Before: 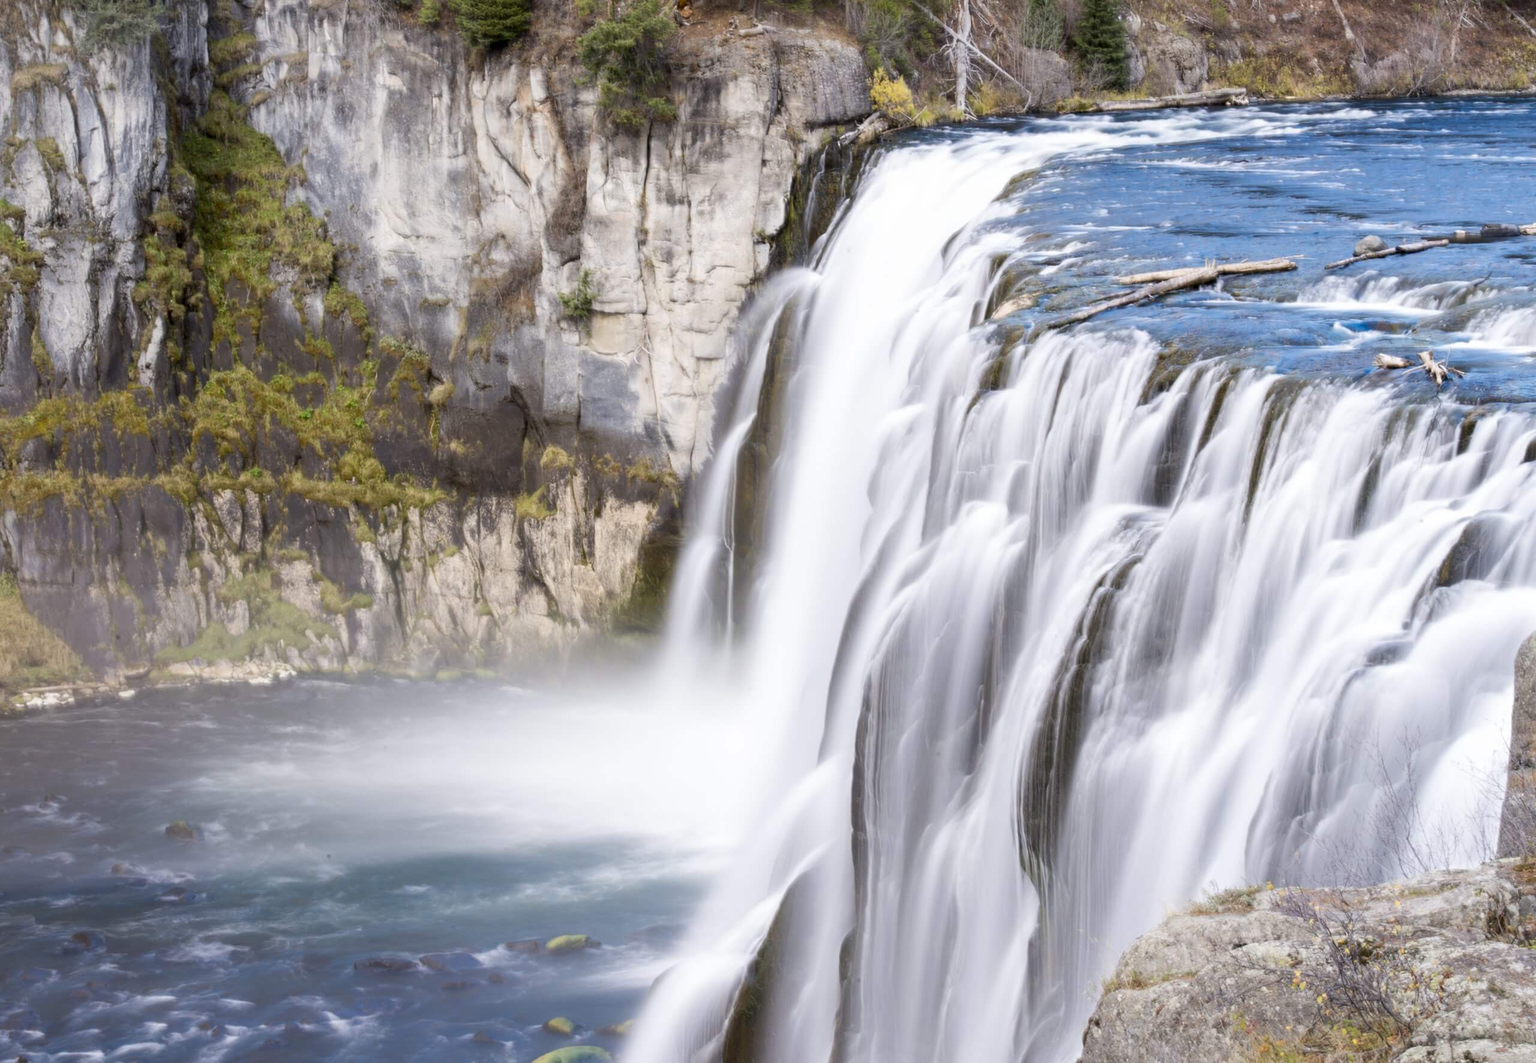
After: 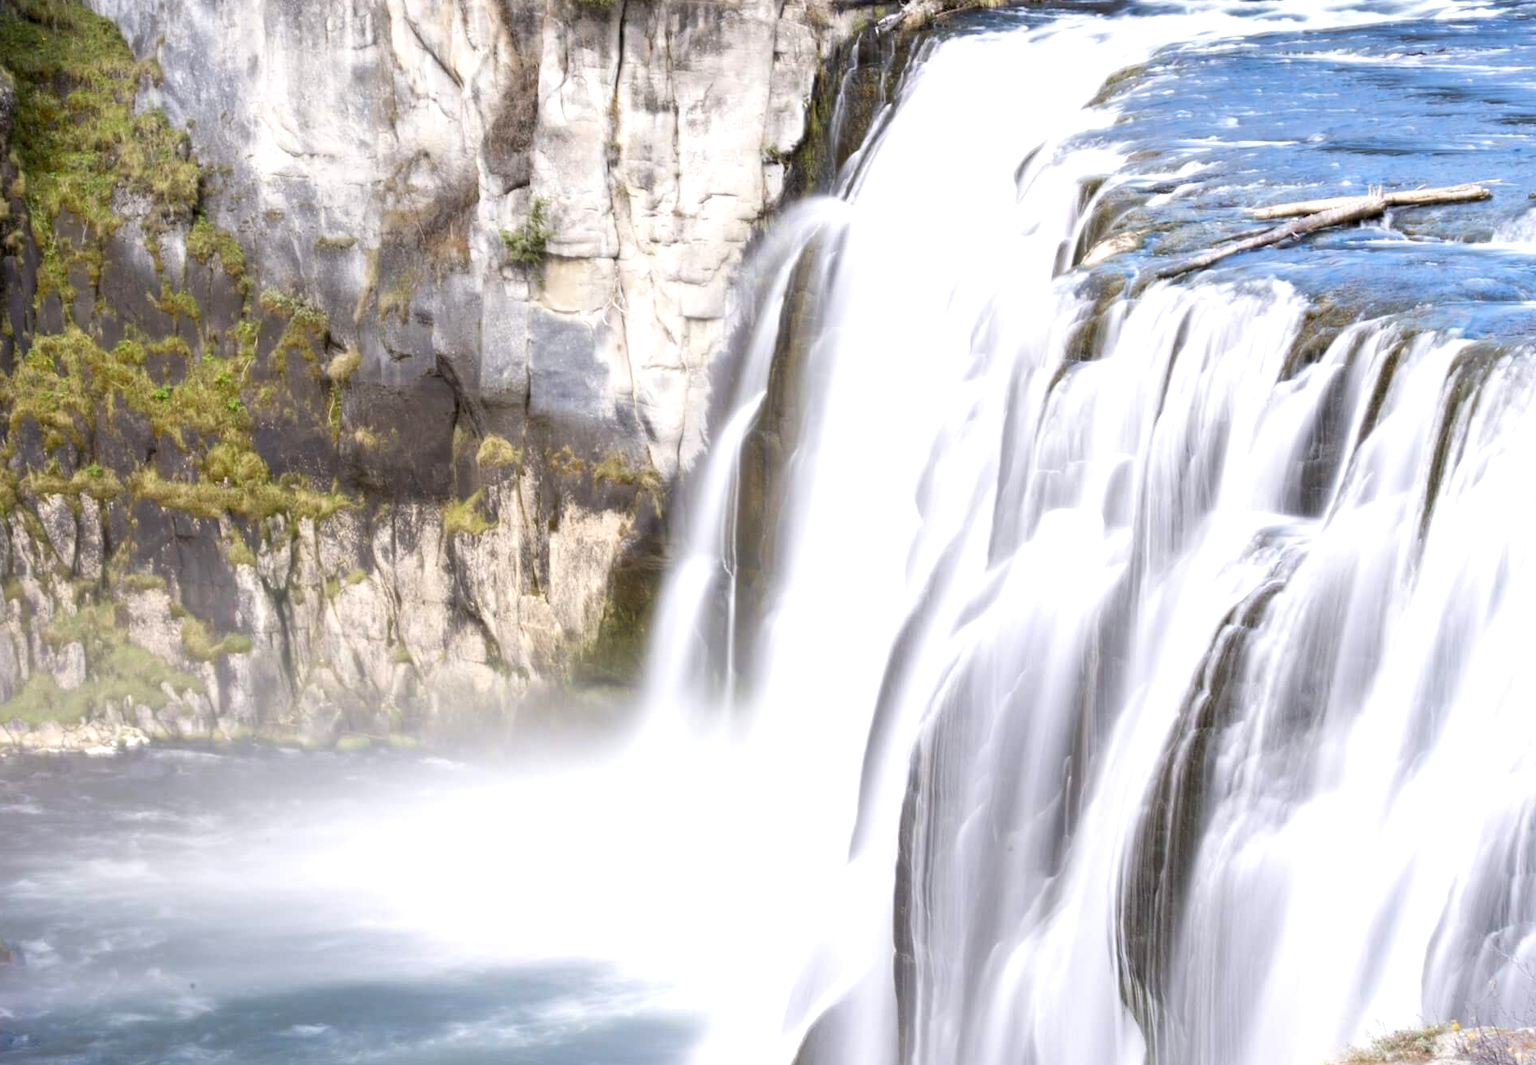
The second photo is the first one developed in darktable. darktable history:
crop and rotate: left 12.097%, top 11.481%, right 13.347%, bottom 13.764%
exposure: black level correction 0.001, exposure 0.499 EV, compensate exposure bias true, compensate highlight preservation false
